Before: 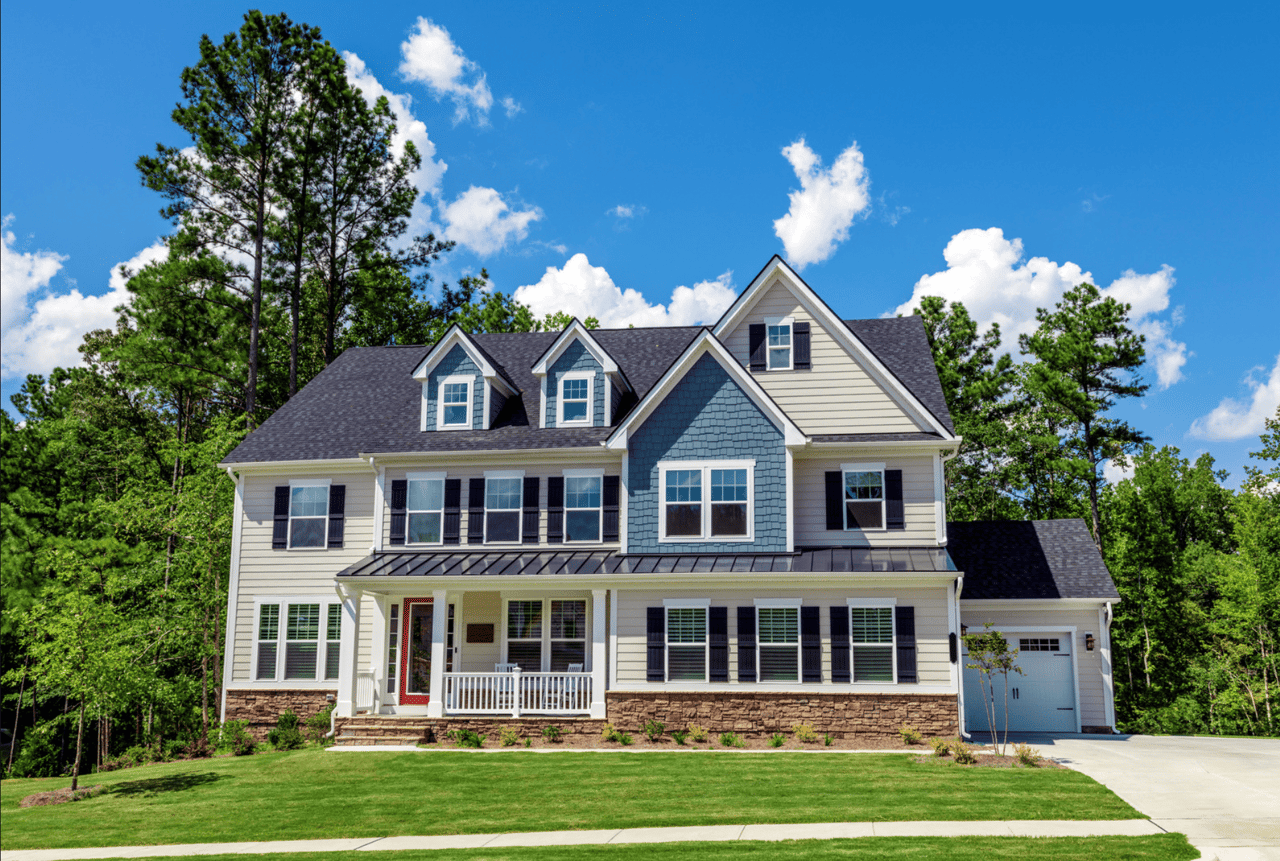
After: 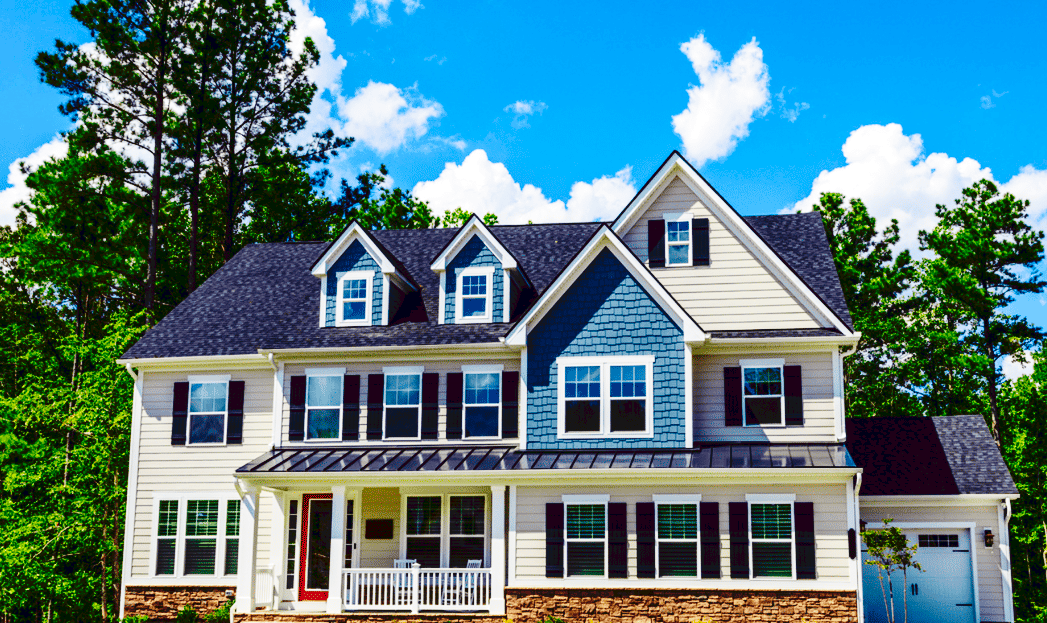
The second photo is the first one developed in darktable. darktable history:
crop: left 7.929%, top 12.089%, right 10.236%, bottom 15.442%
exposure: black level correction 0.009, compensate exposure bias true, compensate highlight preservation false
tone curve: curves: ch0 [(0, 0) (0.003, 0.068) (0.011, 0.068) (0.025, 0.068) (0.044, 0.068) (0.069, 0.072) (0.1, 0.072) (0.136, 0.077) (0.177, 0.095) (0.224, 0.126) (0.277, 0.2) (0.335, 0.3) (0.399, 0.407) (0.468, 0.52) (0.543, 0.624) (0.623, 0.721) (0.709, 0.811) (0.801, 0.88) (0.898, 0.942) (1, 1)], preserve colors none
contrast brightness saturation: contrast 0.164, saturation 0.326
